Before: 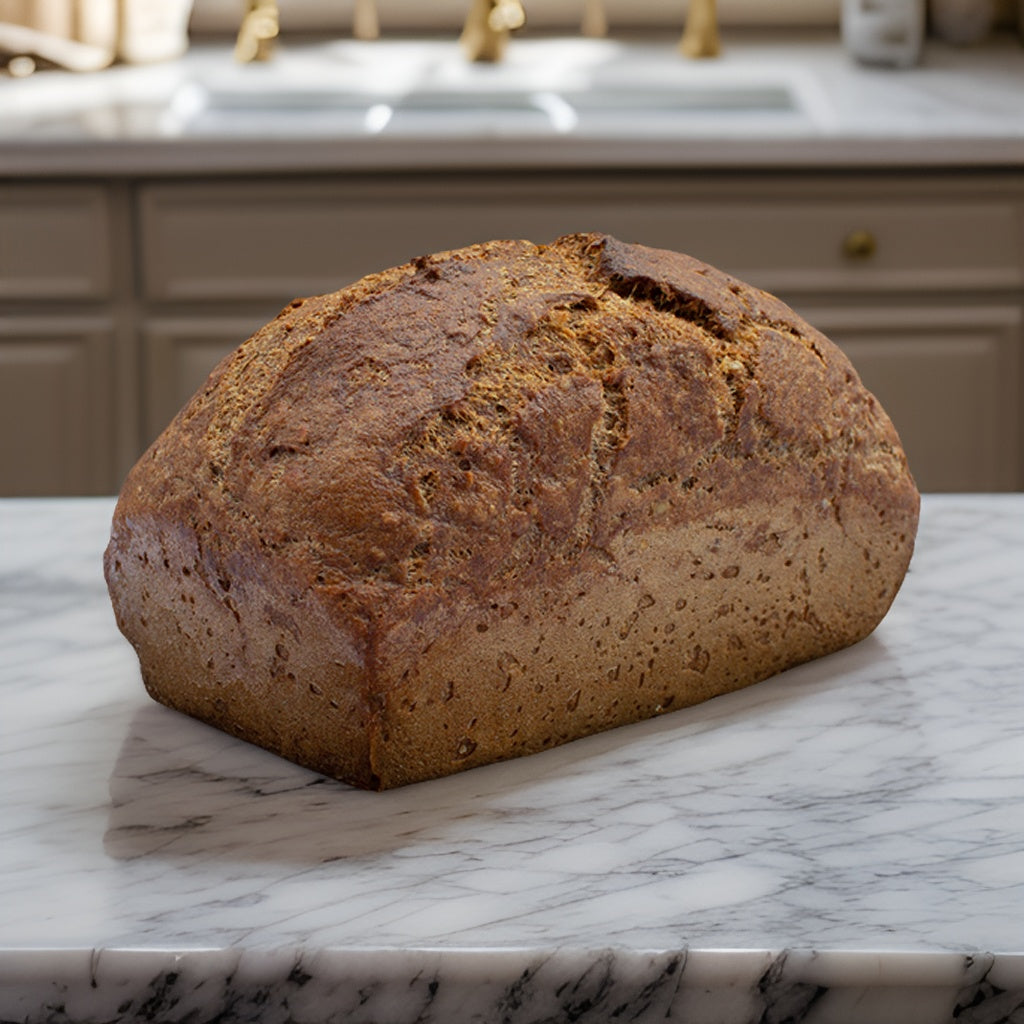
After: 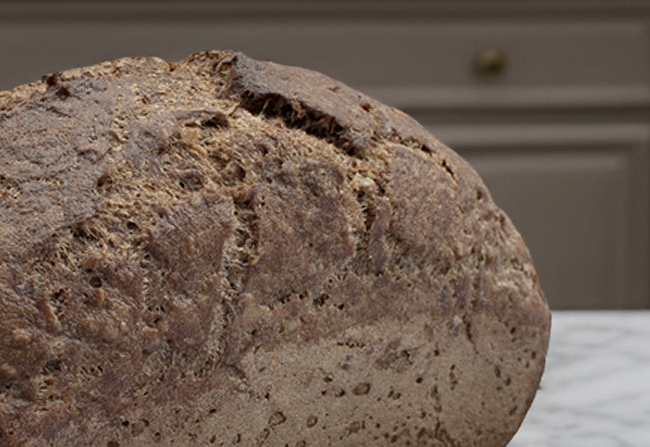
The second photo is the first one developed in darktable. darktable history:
crop: left 36.074%, top 17.929%, right 0.353%, bottom 38.409%
color correction: highlights b* 0.053, saturation 0.522
haze removal: compatibility mode true, adaptive false
